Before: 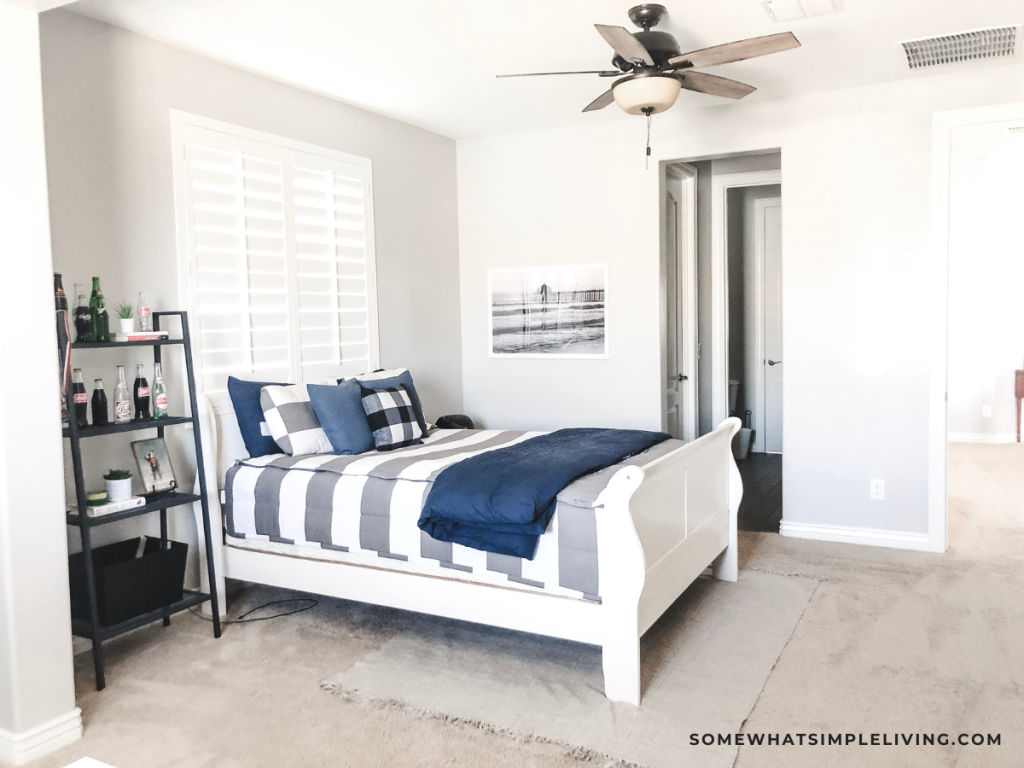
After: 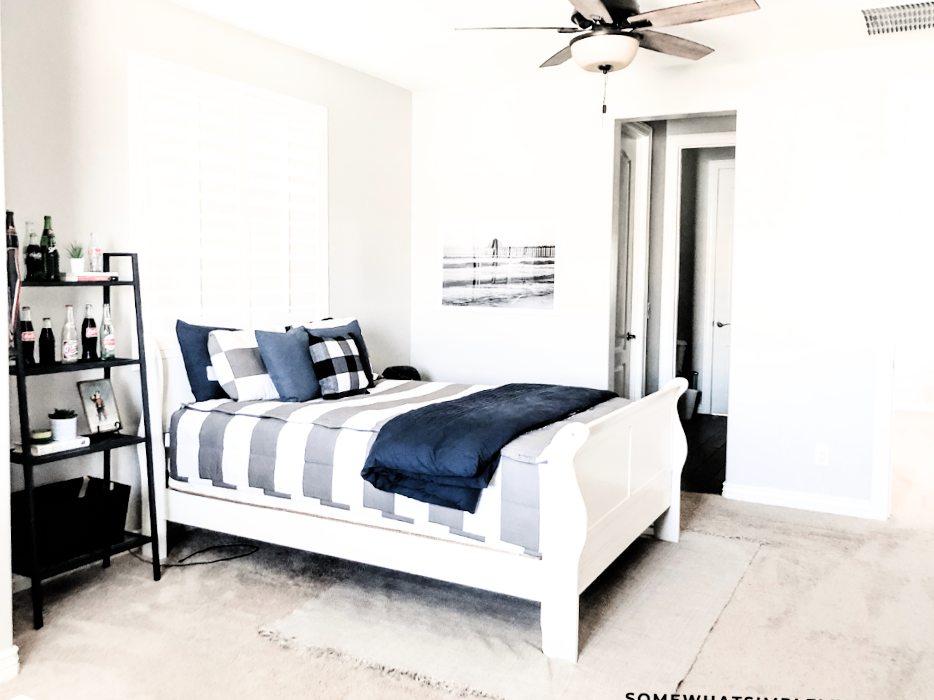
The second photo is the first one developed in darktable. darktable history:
filmic rgb: black relative exposure -3.75 EV, white relative exposure 2.4 EV, dynamic range scaling -50%, hardness 3.42, latitude 30%, contrast 1.8
contrast brightness saturation: saturation -0.05
crop and rotate: angle -1.96°, left 3.097%, top 4.154%, right 1.586%, bottom 0.529%
